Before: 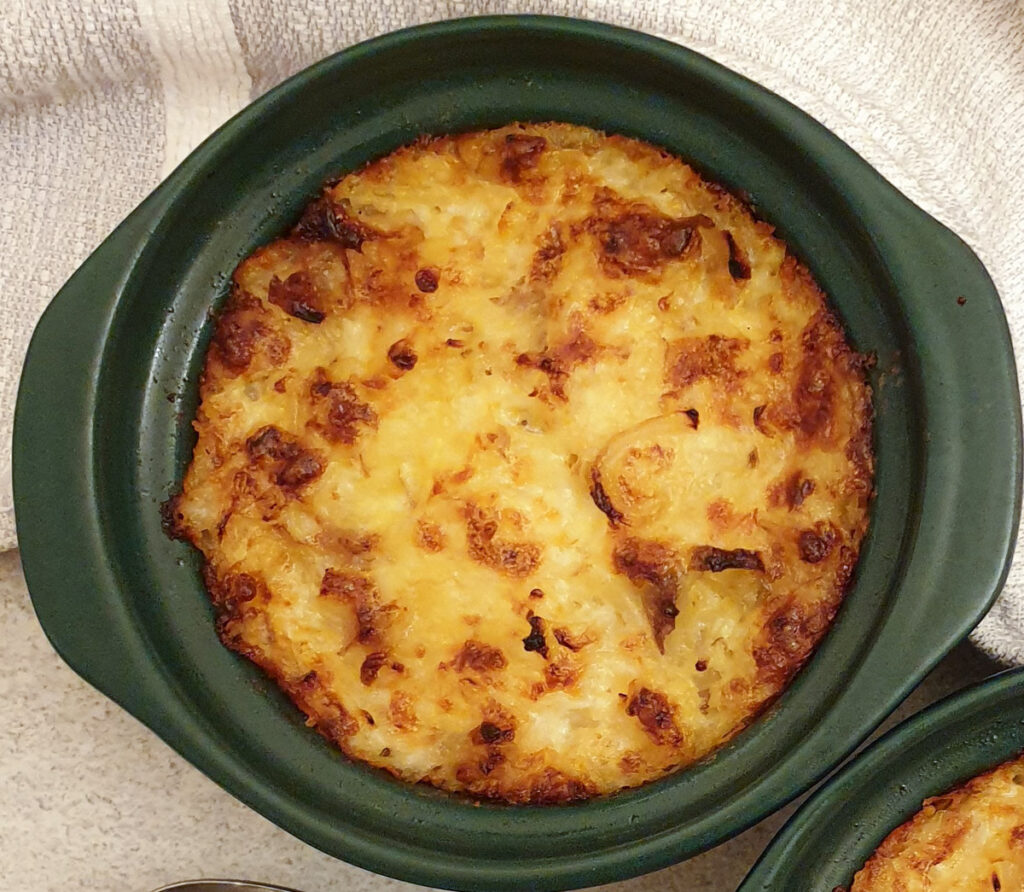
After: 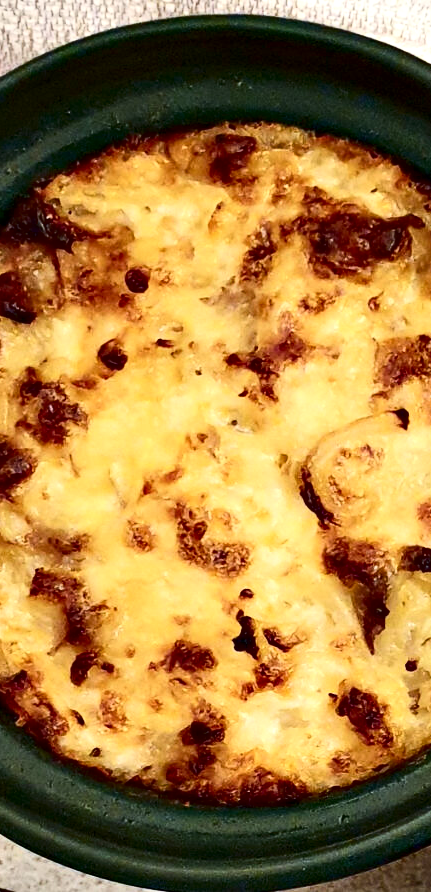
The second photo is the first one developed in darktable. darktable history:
contrast brightness saturation: contrast 0.279
crop: left 28.377%, right 29.491%
contrast equalizer: y [[0.6 ×6], [0.55 ×6], [0 ×6], [0 ×6], [0 ×6]]
